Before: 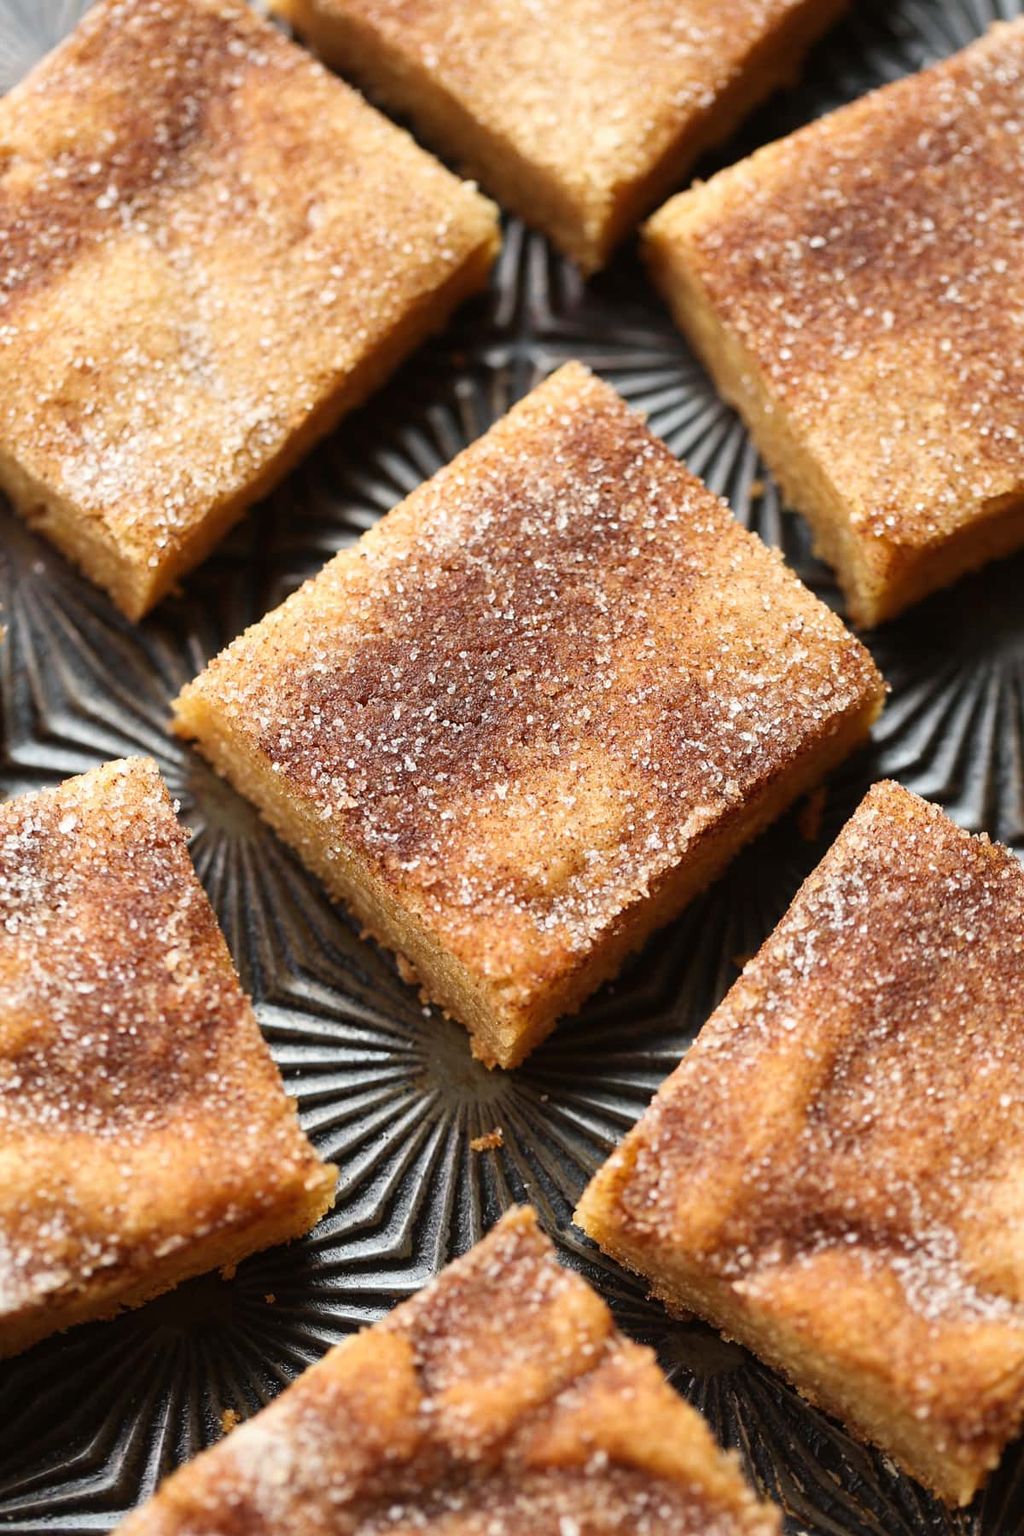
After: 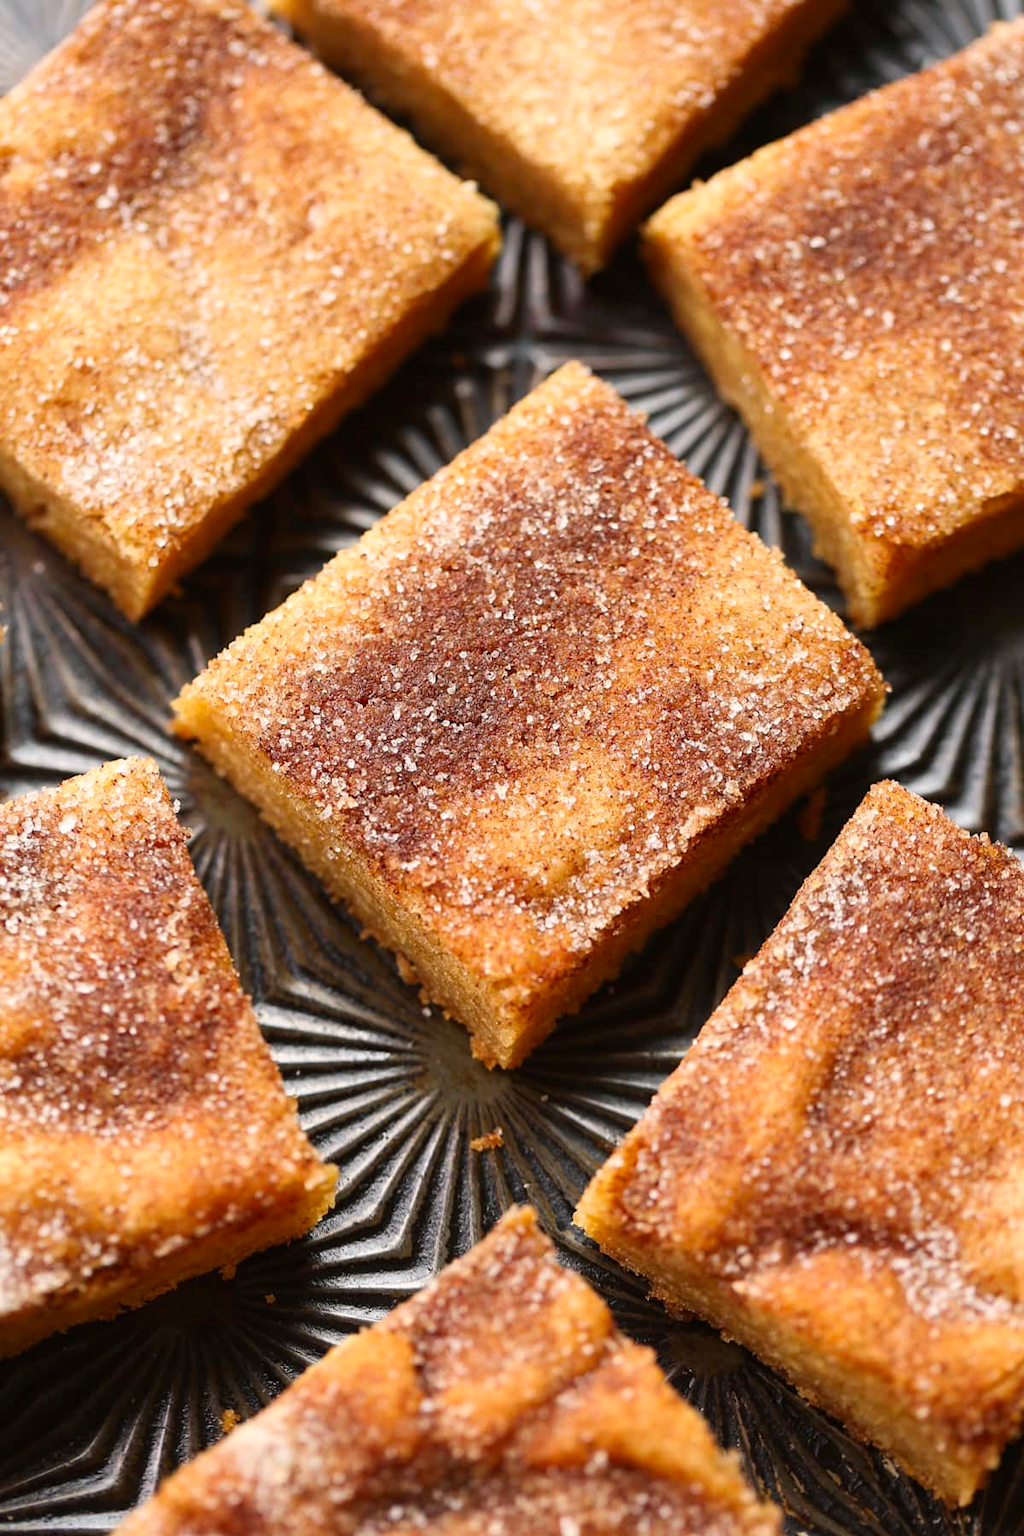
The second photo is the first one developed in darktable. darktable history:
exposure: compensate highlight preservation false
color correction: highlights a* 3.33, highlights b* 1.99, saturation 1.18
